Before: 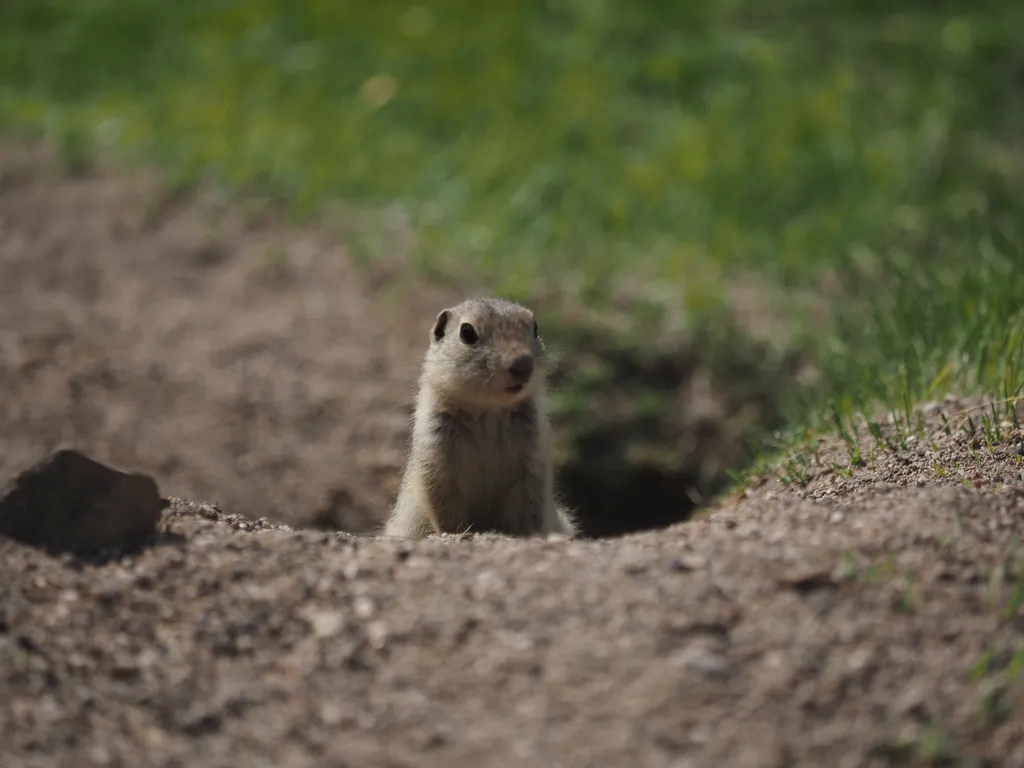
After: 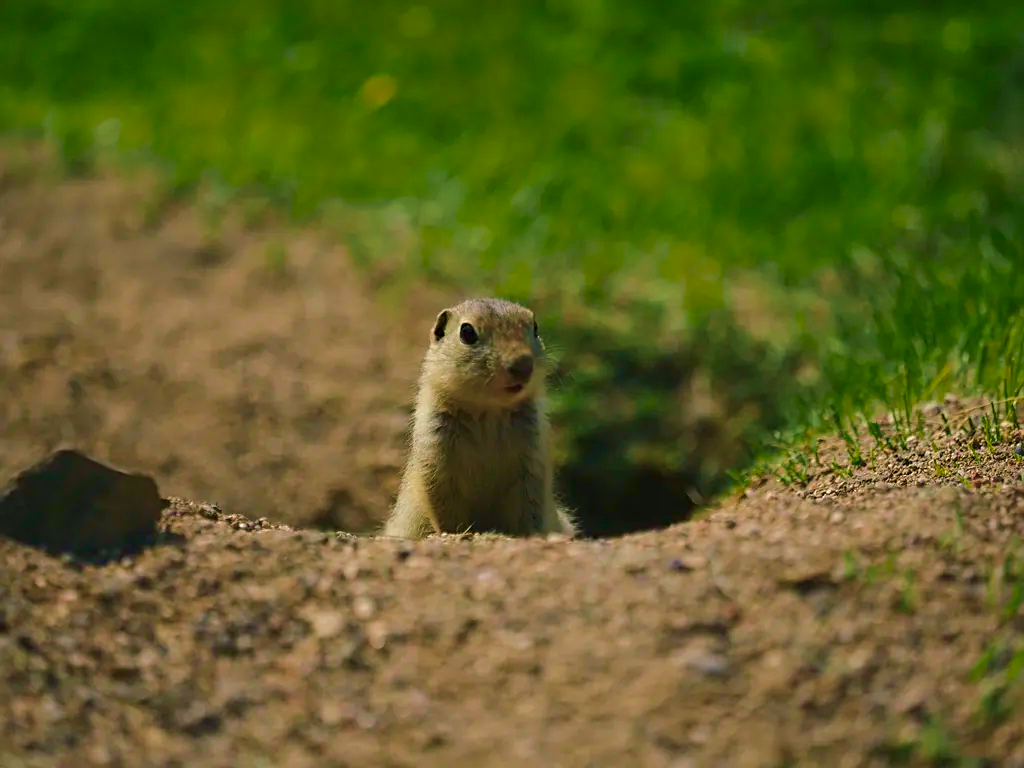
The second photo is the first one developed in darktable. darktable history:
color balance rgb: shadows lift › chroma 2.798%, shadows lift › hue 188.3°, power › luminance 3.155%, power › hue 233.55°, linear chroma grading › shadows 31.886%, linear chroma grading › global chroma -1.42%, linear chroma grading › mid-tones 3.724%, perceptual saturation grading › global saturation 30.494%, perceptual brilliance grading › mid-tones 9.199%, perceptual brilliance grading › shadows 15.561%, global vibrance 20%
contrast brightness saturation: brightness -0.099
velvia: strength 74.8%
sharpen: on, module defaults
